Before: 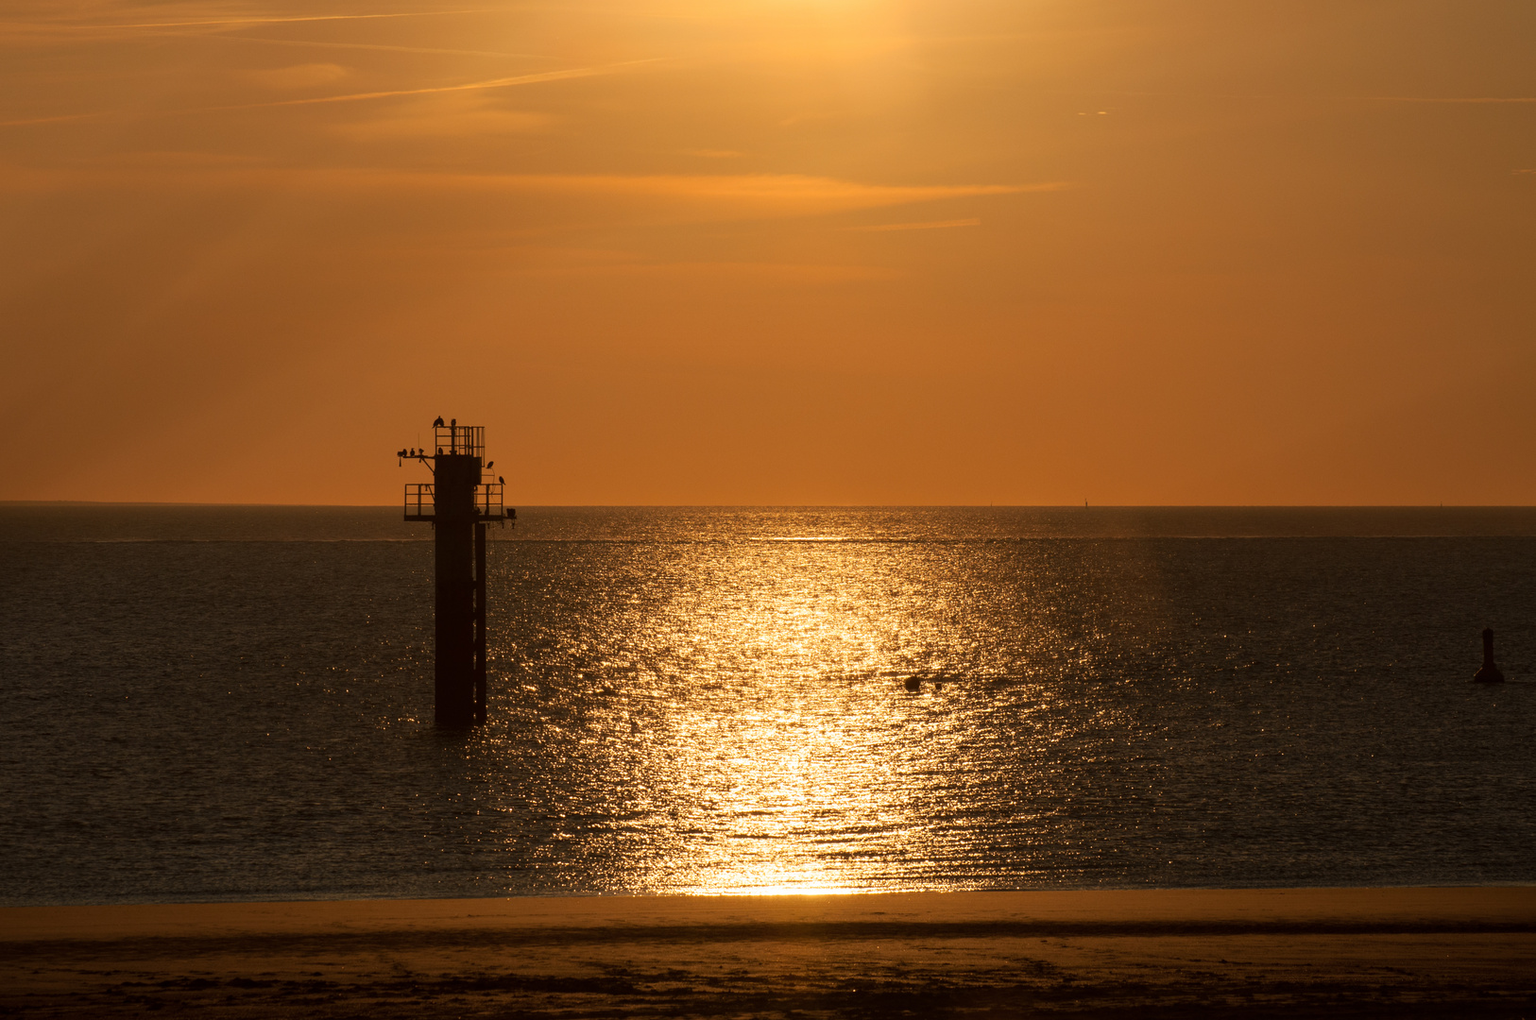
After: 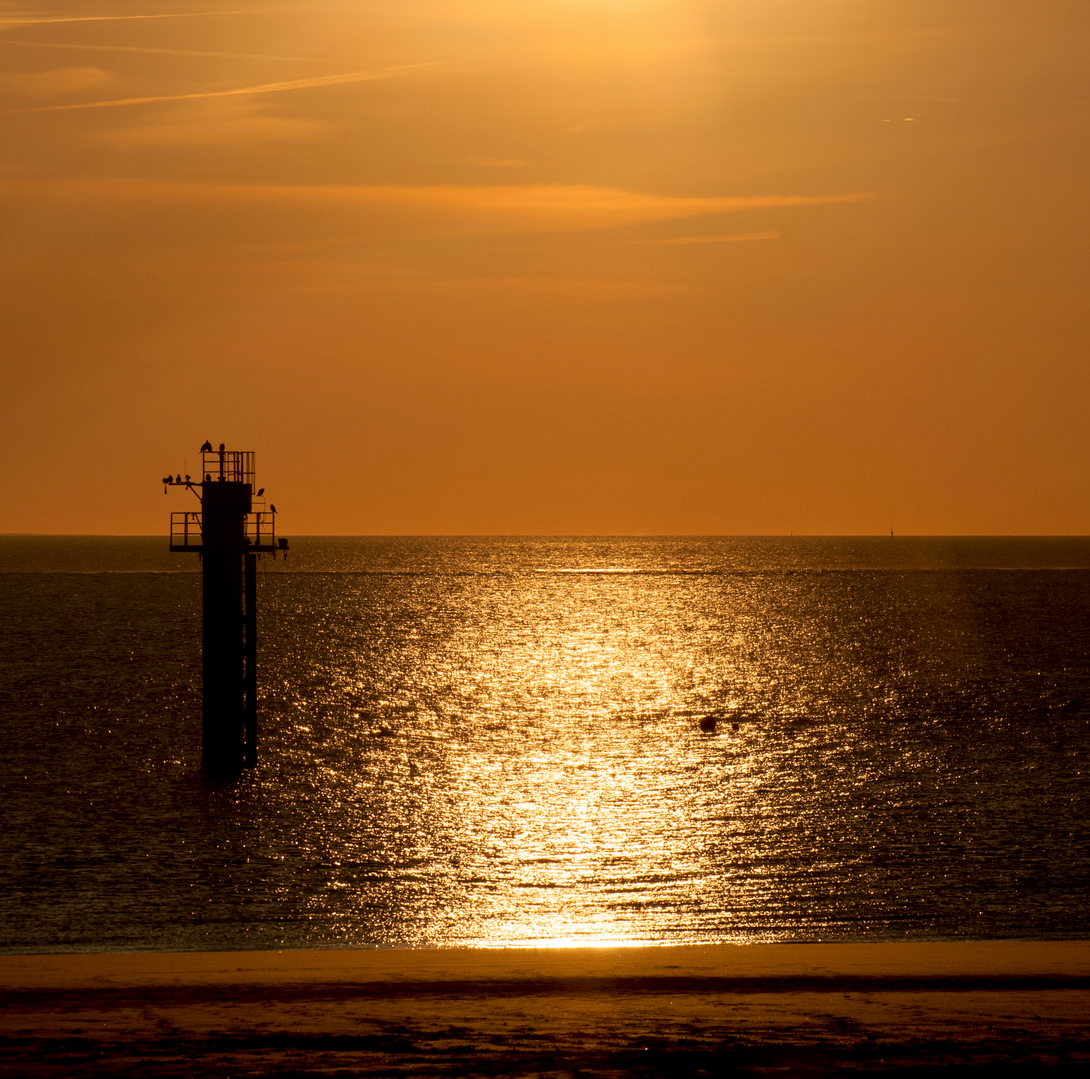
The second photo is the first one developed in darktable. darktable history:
exposure: black level correction 0.009, compensate highlight preservation false
color correction: highlights a* 0.057, highlights b* -0.7
crop and rotate: left 15.906%, right 17.018%
